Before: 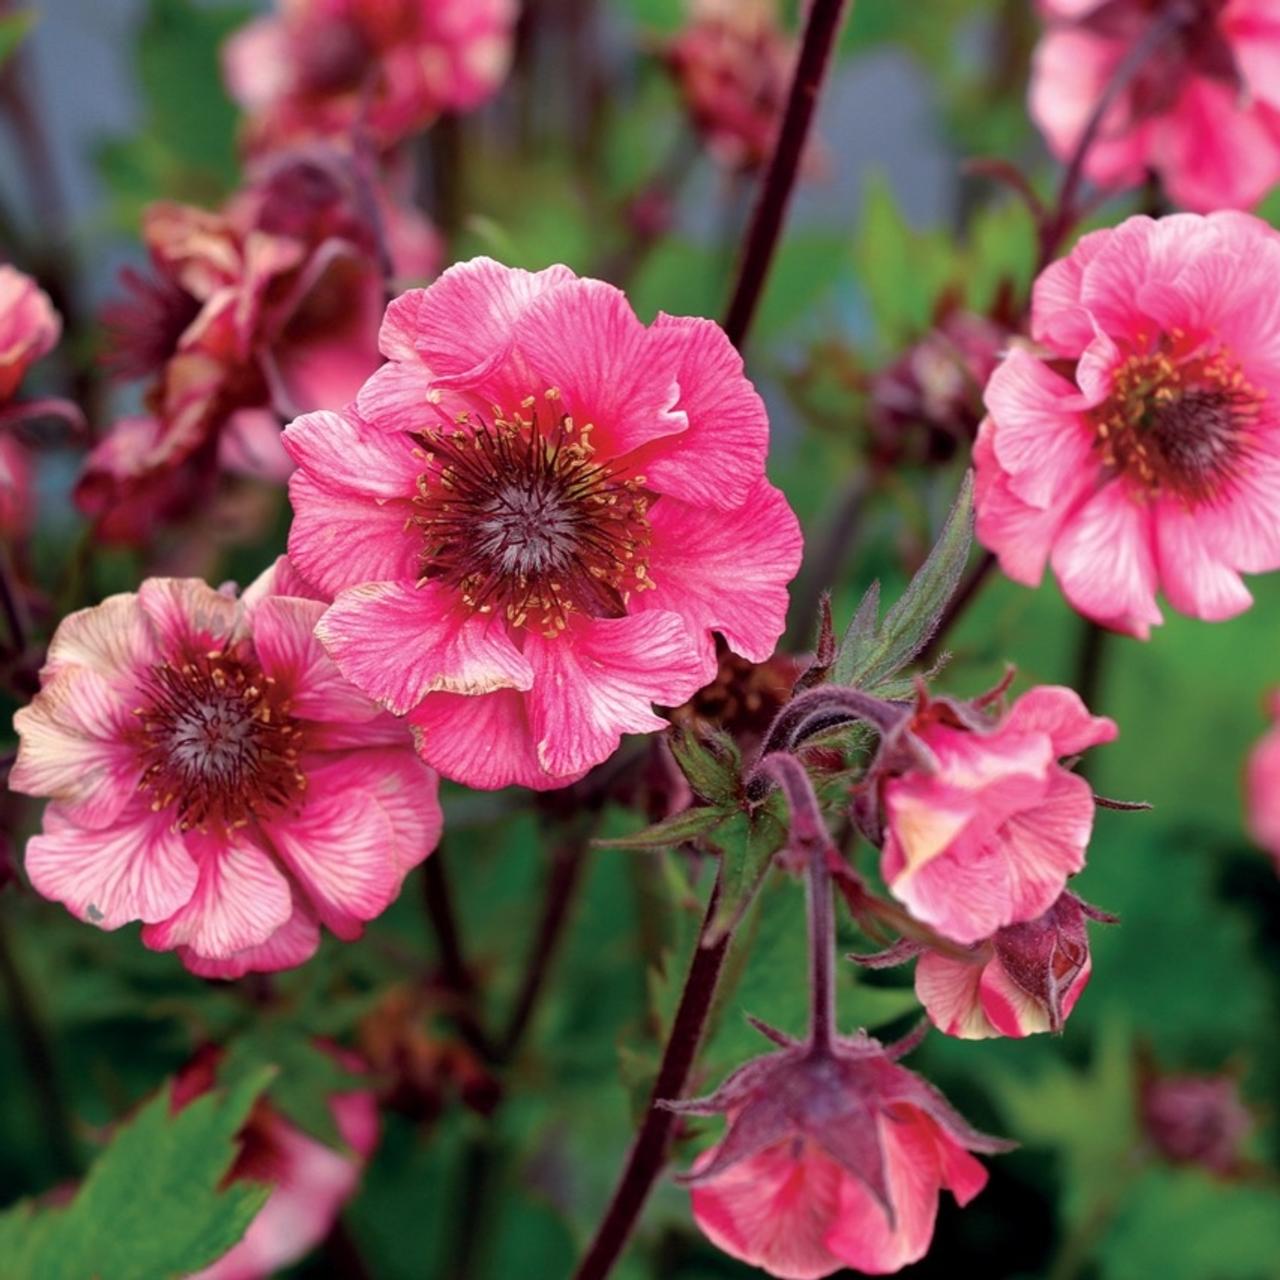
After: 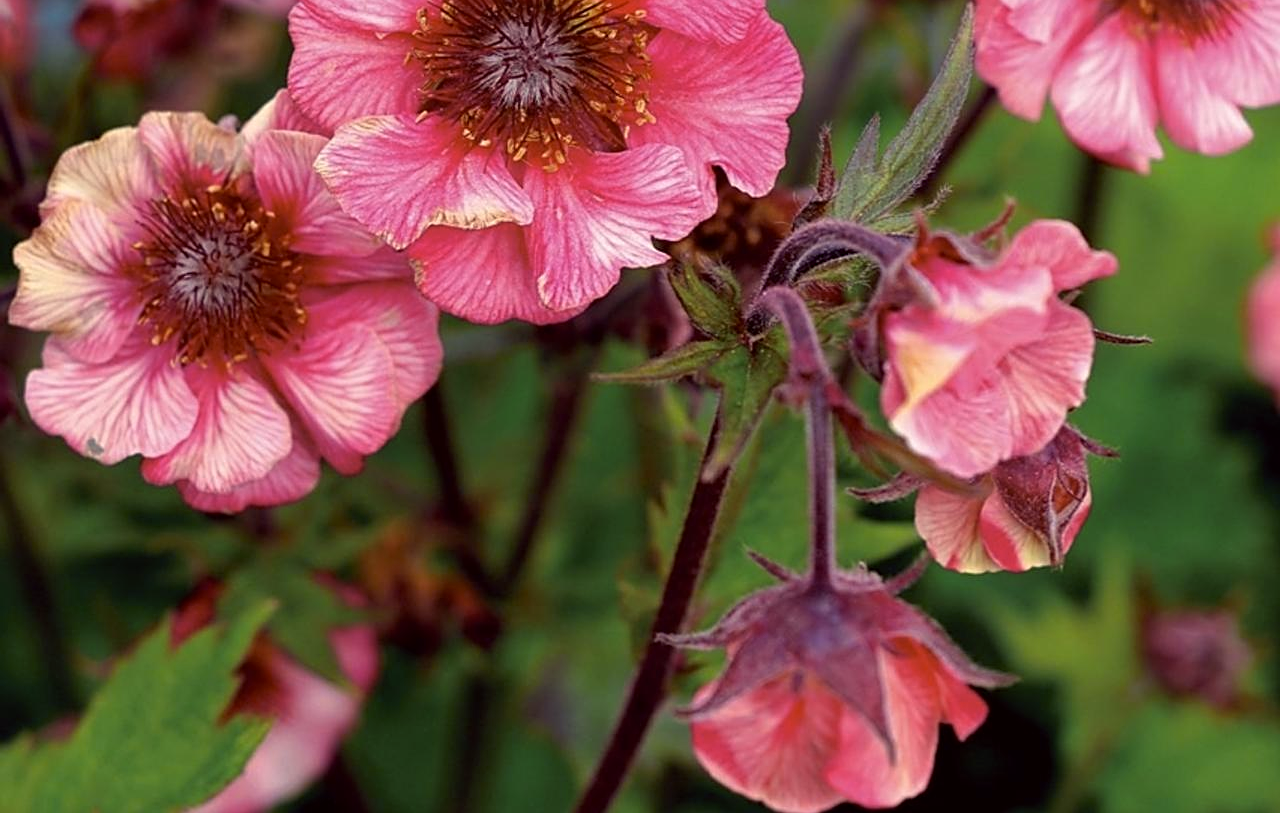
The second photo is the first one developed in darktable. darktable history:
exposure: compensate highlight preservation false
color correction: highlights a* -0.95, highlights b* 4.5, shadows a* 3.55
color contrast: green-magenta contrast 0.85, blue-yellow contrast 1.25, unbound 0
sharpen: on, module defaults
crop and rotate: top 36.435%
